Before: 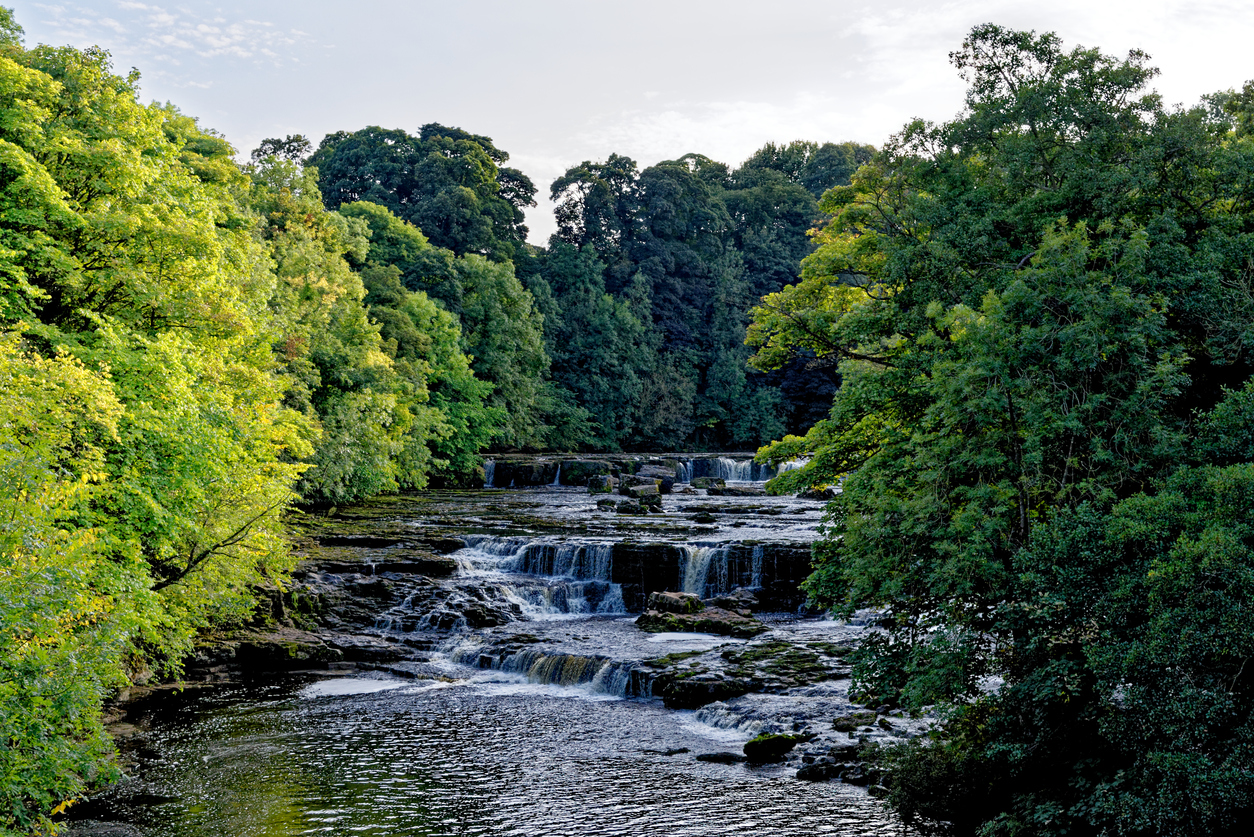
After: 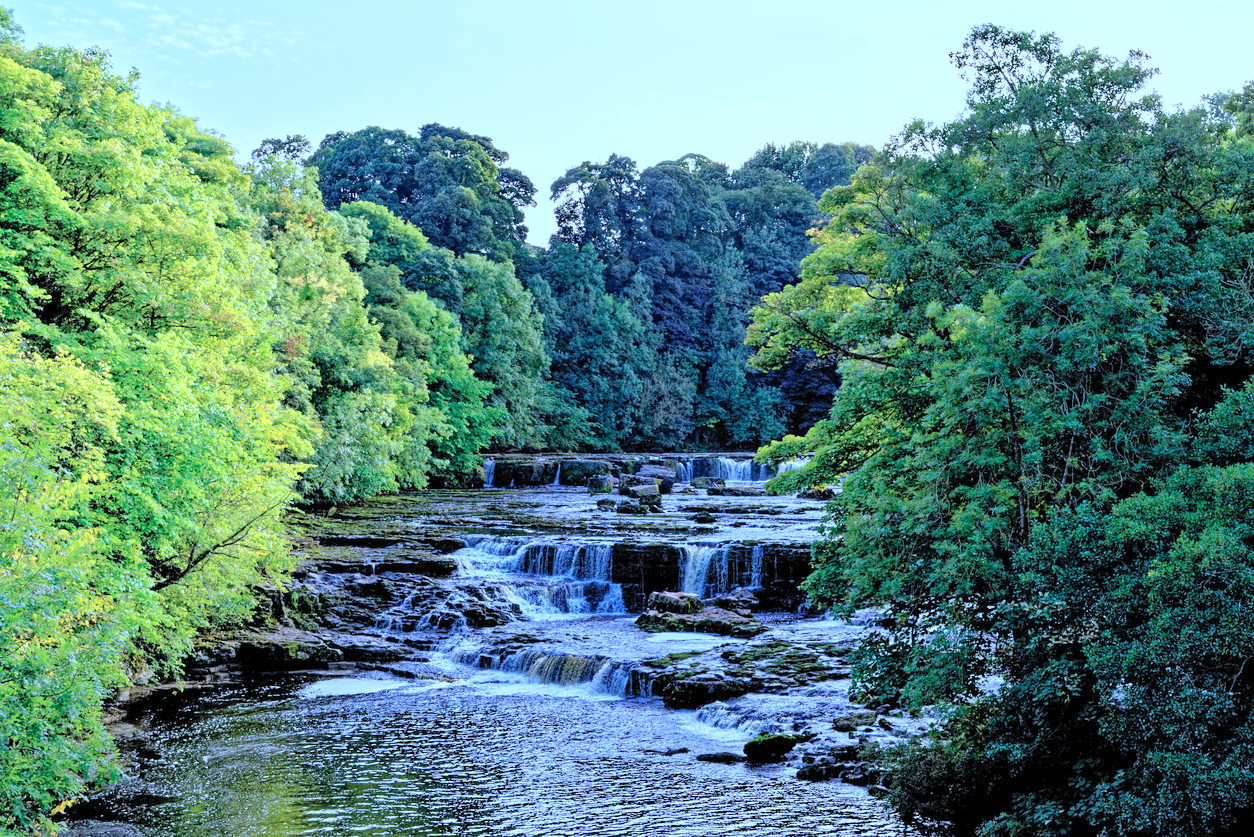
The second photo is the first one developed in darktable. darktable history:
color calibration: illuminant as shot in camera, adaptation linear Bradford (ICC v4), x 0.406, y 0.405, temperature 3570.35 K, saturation algorithm version 1 (2020)
exposure: exposure 0.197 EV, compensate highlight preservation false
contrast brightness saturation: contrast 0.1, brightness 0.3, saturation 0.14
